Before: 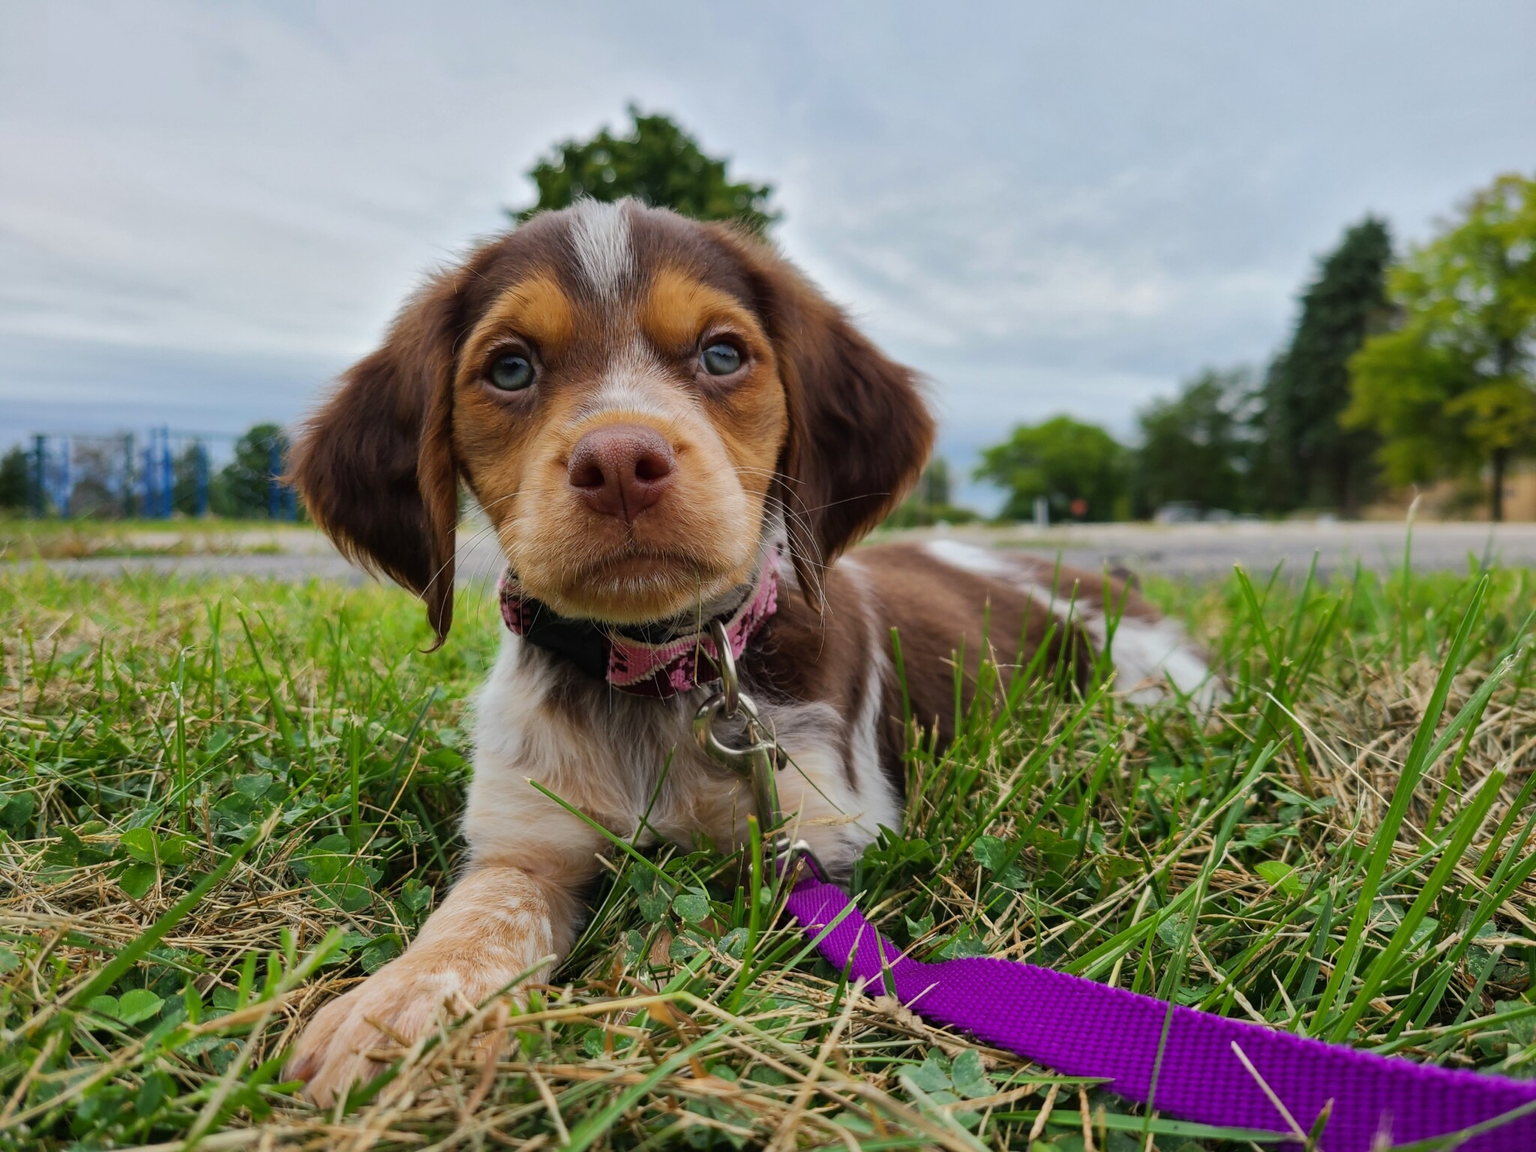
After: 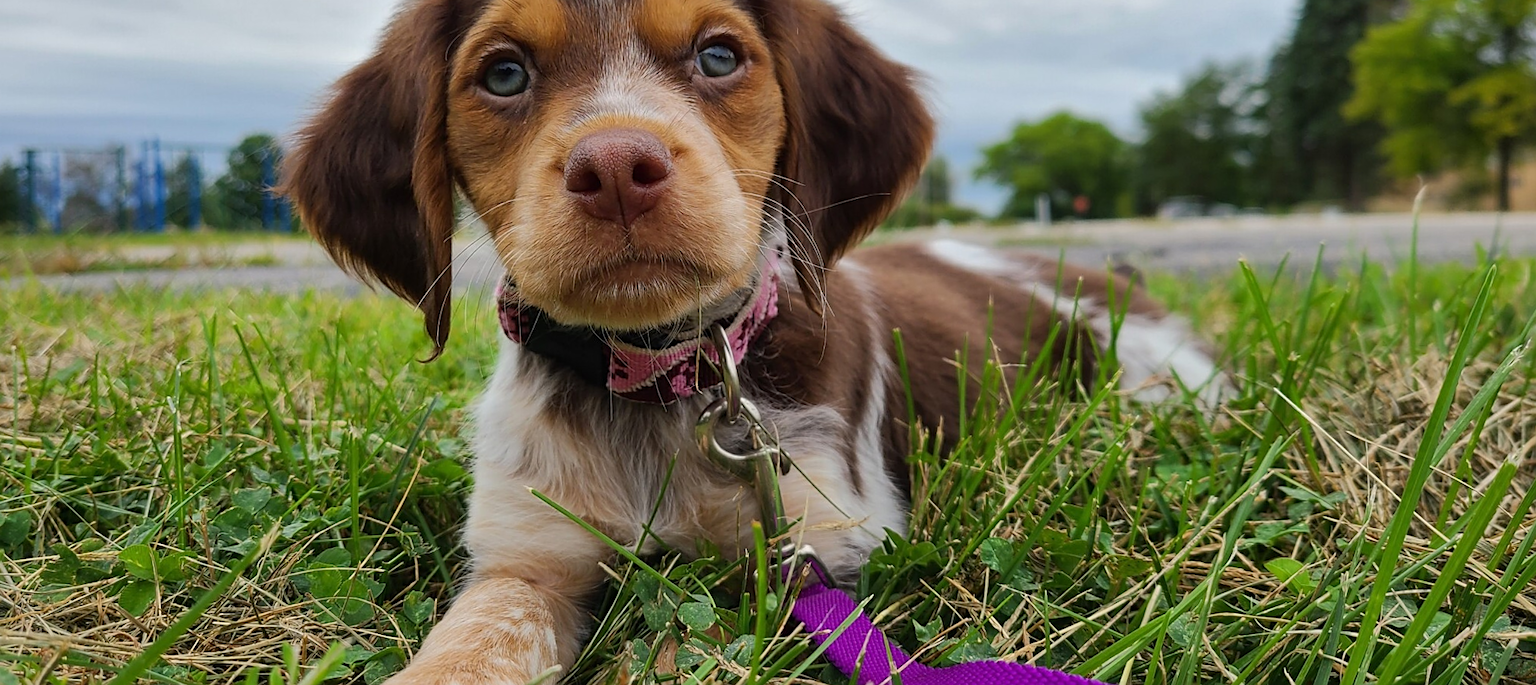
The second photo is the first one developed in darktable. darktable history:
crop and rotate: top 25.357%, bottom 13.942%
rotate and perspective: rotation -1°, crop left 0.011, crop right 0.989, crop top 0.025, crop bottom 0.975
exposure: compensate highlight preservation false
sharpen: on, module defaults
